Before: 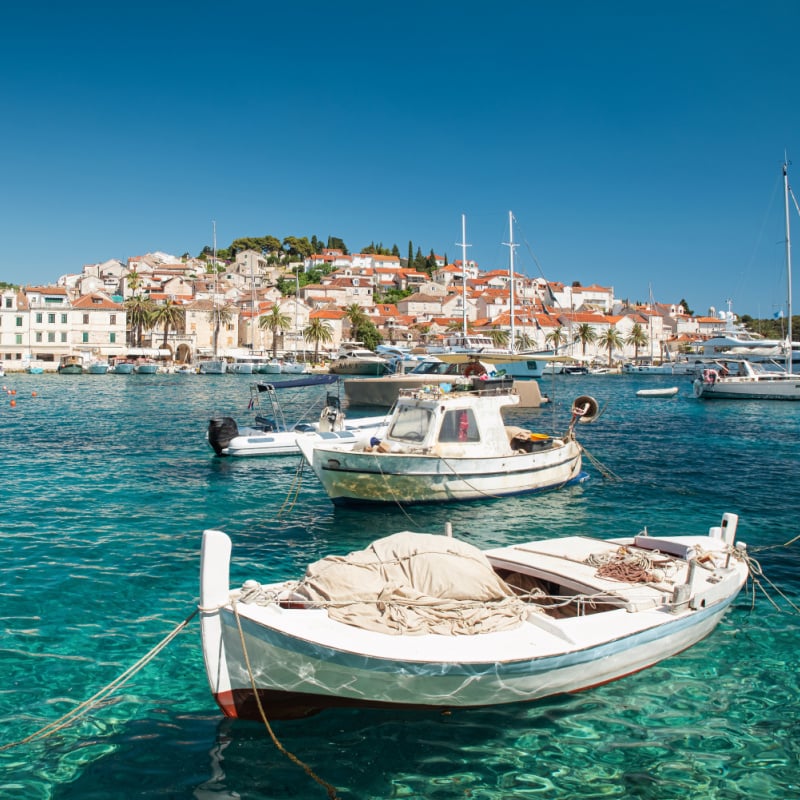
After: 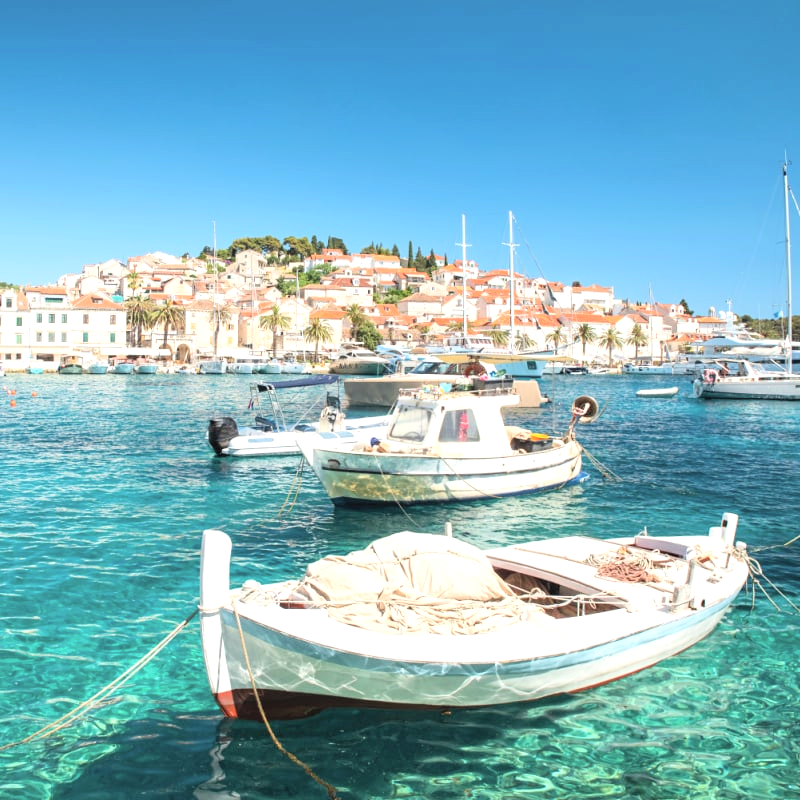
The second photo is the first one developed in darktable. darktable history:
exposure: exposure 0.601 EV, compensate highlight preservation false
contrast brightness saturation: contrast 0.139, brightness 0.221
